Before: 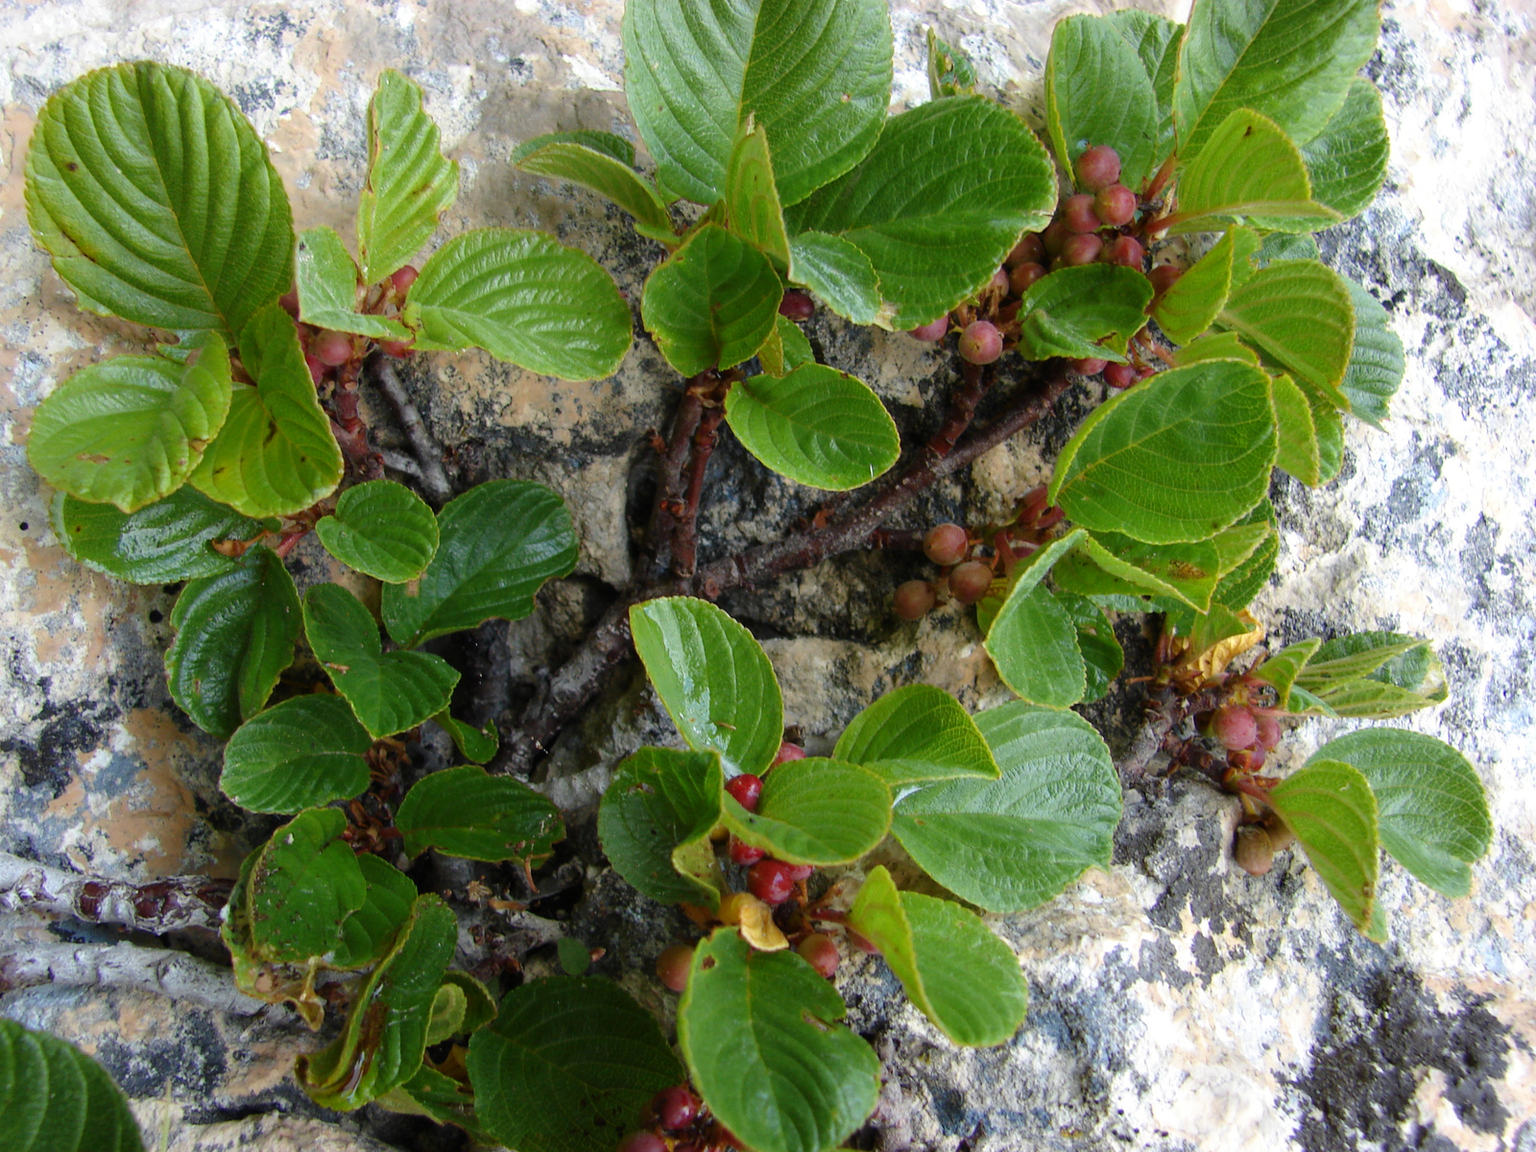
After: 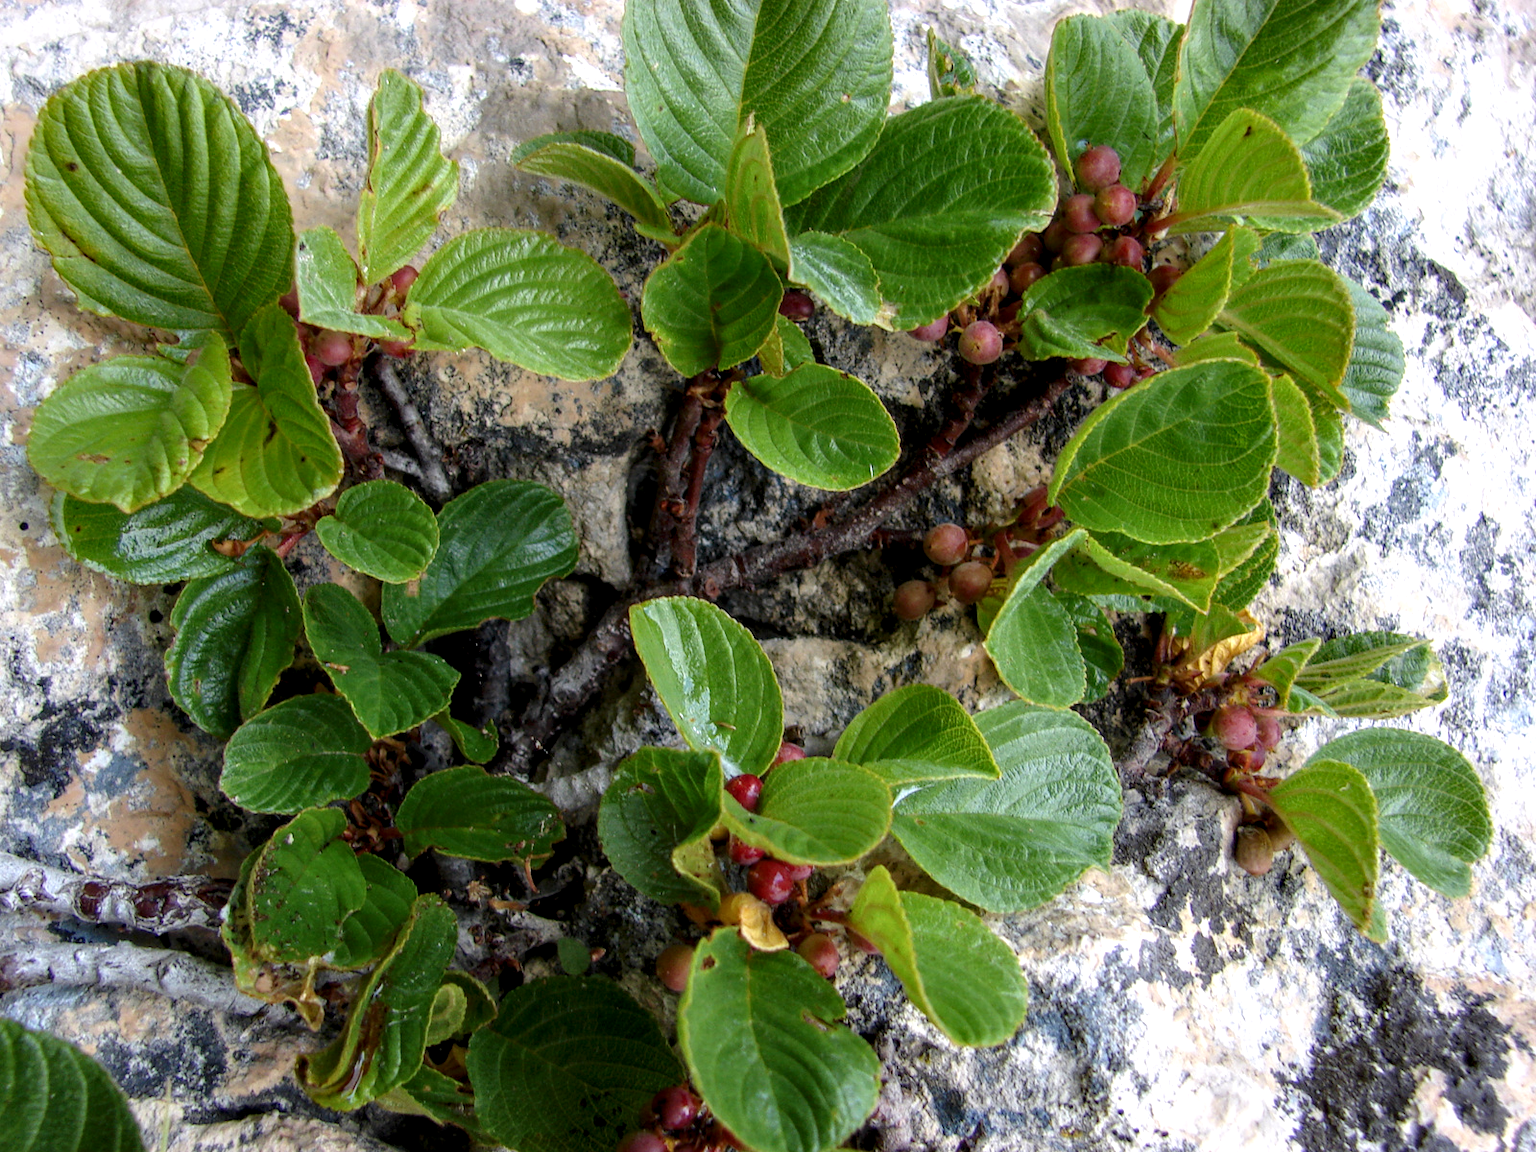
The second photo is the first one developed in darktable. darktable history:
local contrast: detail 142%
white balance: red 1.009, blue 1.027
